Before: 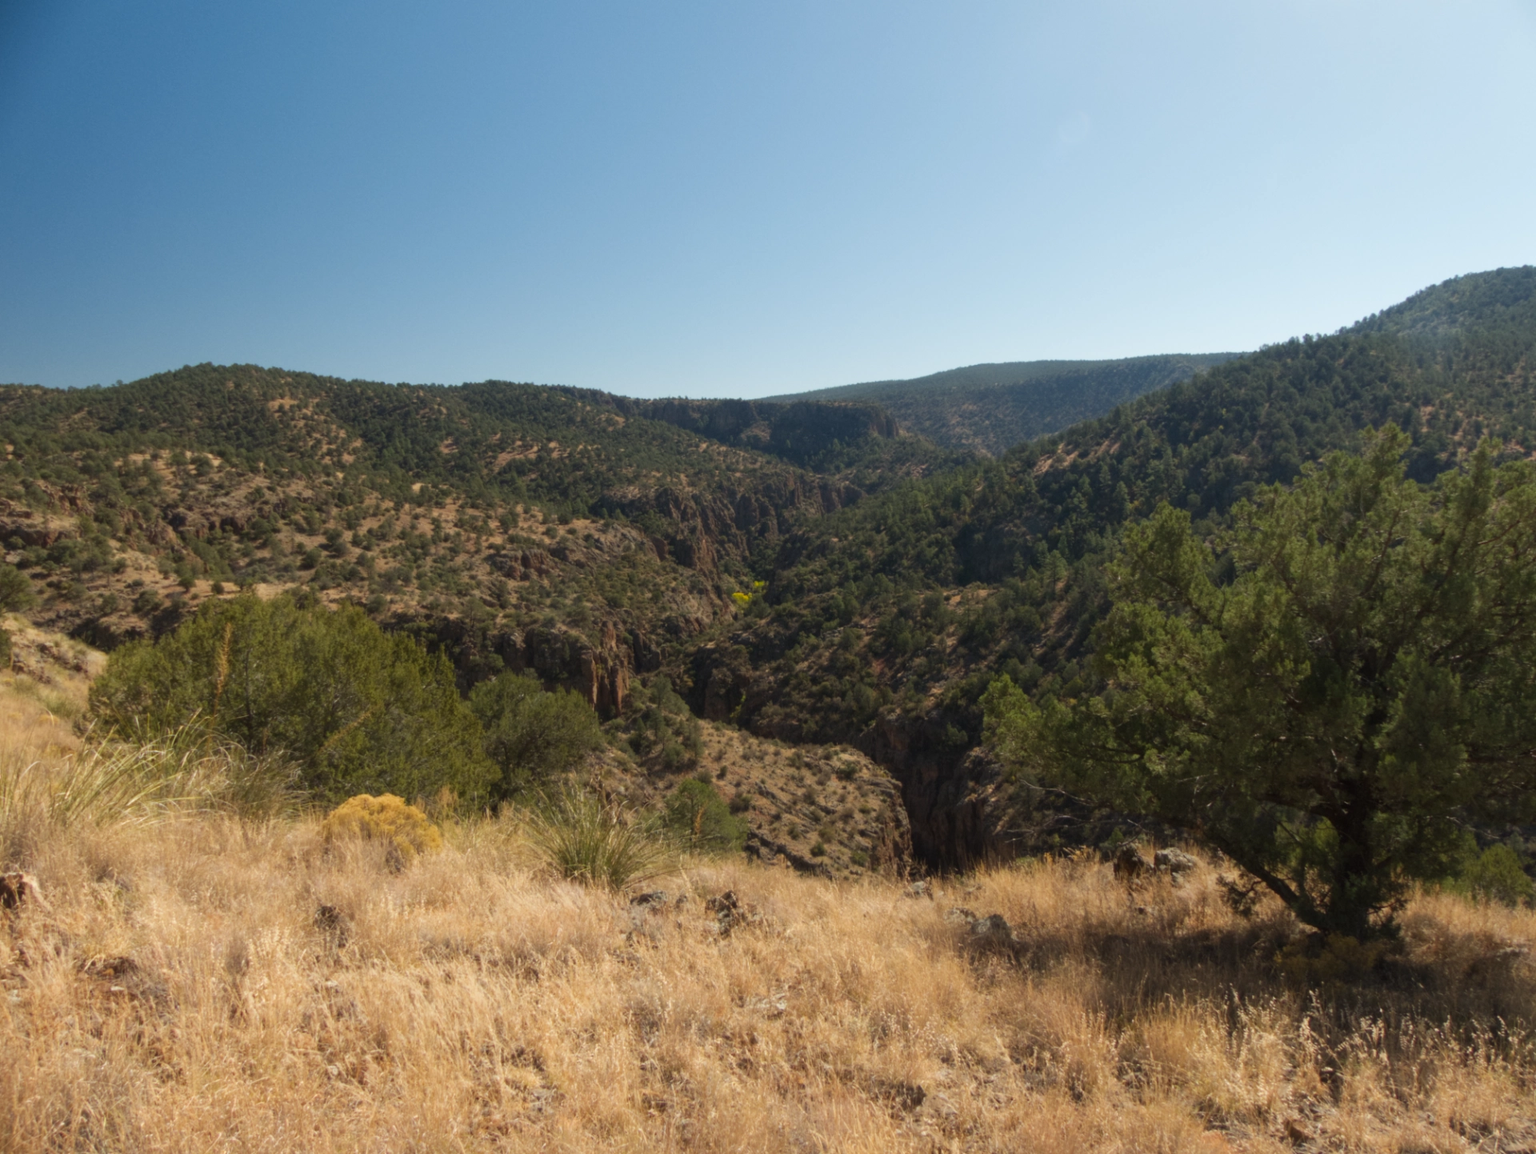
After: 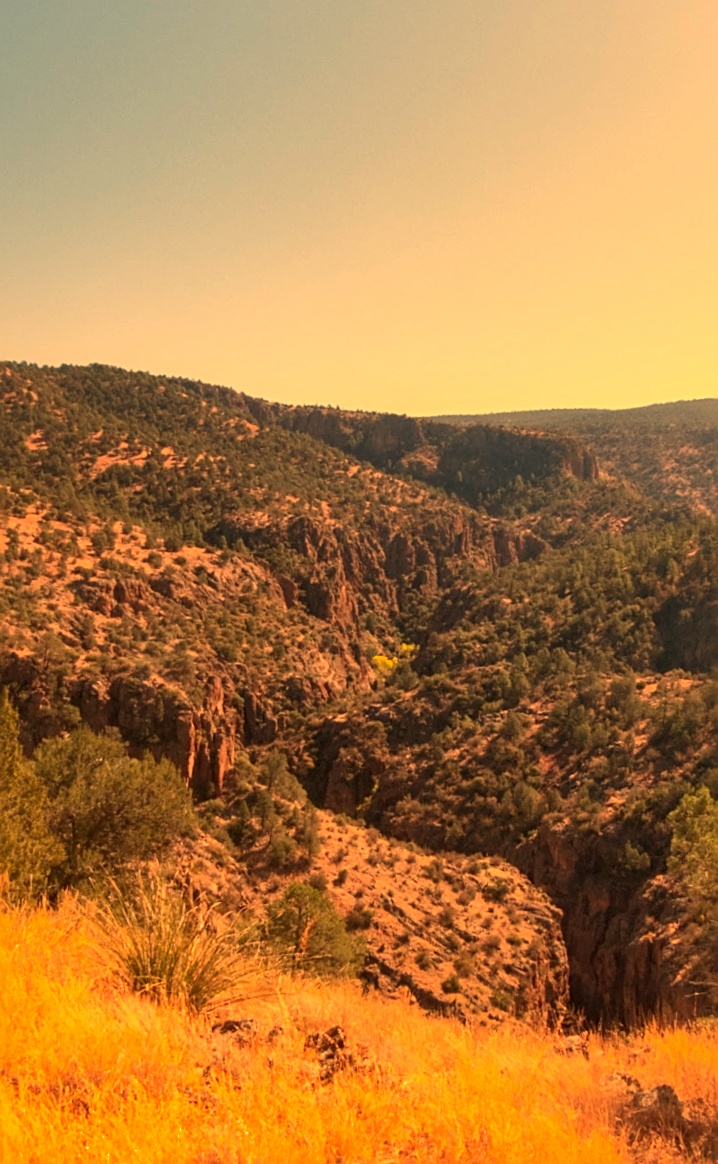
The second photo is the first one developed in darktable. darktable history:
local contrast: highlights 25%, shadows 75%, midtone range 0.75
crop and rotate: left 29.476%, top 10.214%, right 35.32%, bottom 17.333%
sharpen: on, module defaults
shadows and highlights: on, module defaults
white balance: red 1.467, blue 0.684
rotate and perspective: rotation 5.12°, automatic cropping off
contrast brightness saturation: contrast 0.2, brightness 0.16, saturation 0.22
